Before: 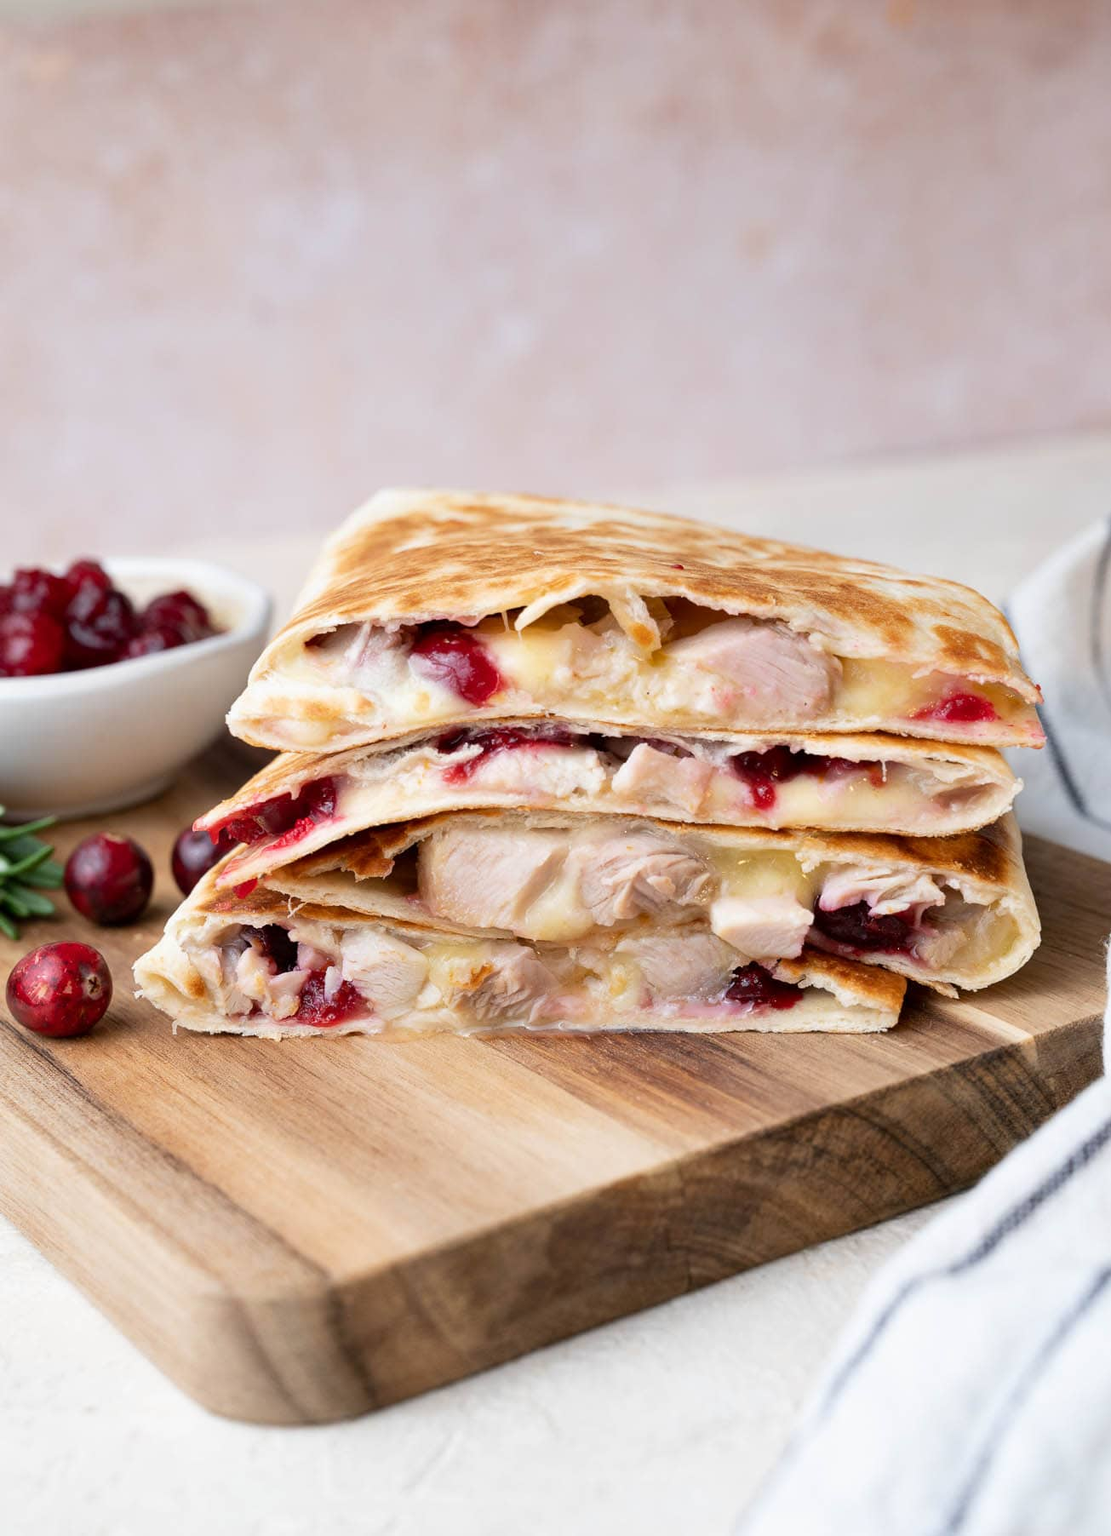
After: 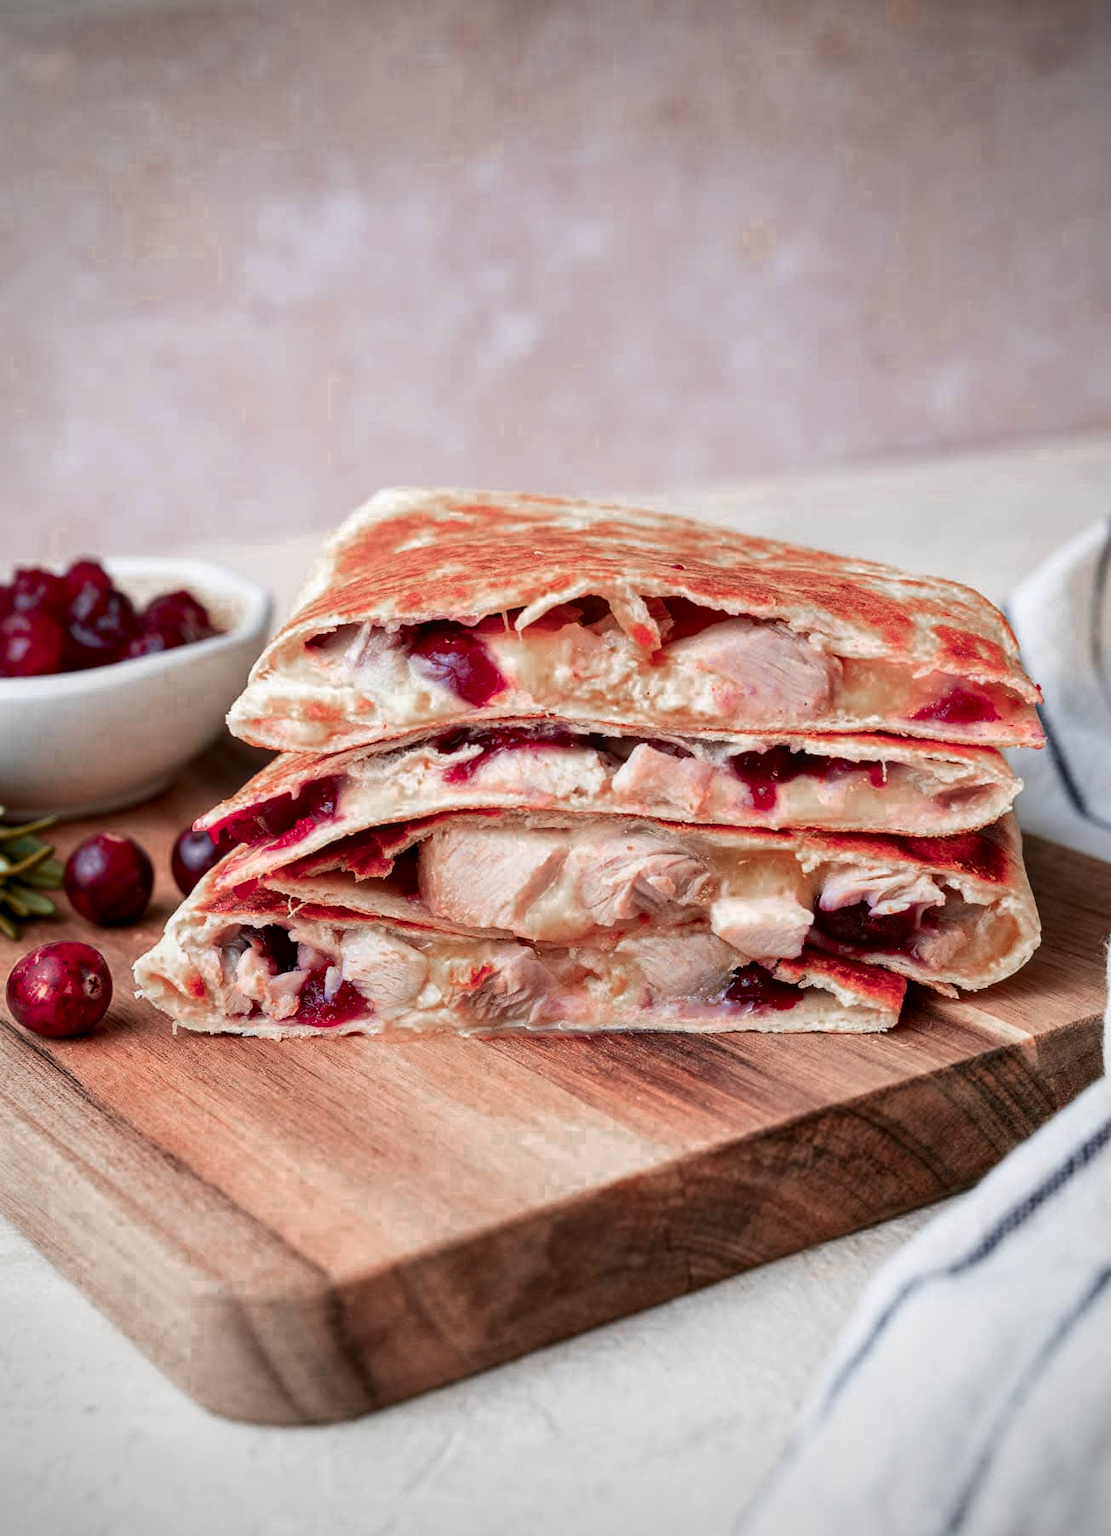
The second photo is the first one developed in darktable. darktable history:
local contrast: on, module defaults
color zones: curves: ch0 [(0.006, 0.385) (0.143, 0.563) (0.243, 0.321) (0.352, 0.464) (0.516, 0.456) (0.625, 0.5) (0.75, 0.5) (0.875, 0.5)]; ch1 [(0, 0.5) (0.134, 0.504) (0.246, 0.463) (0.421, 0.515) (0.5, 0.56) (0.625, 0.5) (0.75, 0.5) (0.875, 0.5)]; ch2 [(0, 0.5) (0.131, 0.426) (0.307, 0.289) (0.38, 0.188) (0.513, 0.216) (0.625, 0.548) (0.75, 0.468) (0.838, 0.396) (0.971, 0.311)]
contrast brightness saturation: contrast 0.067, brightness -0.14, saturation 0.113
vignetting: fall-off start 73.51%
